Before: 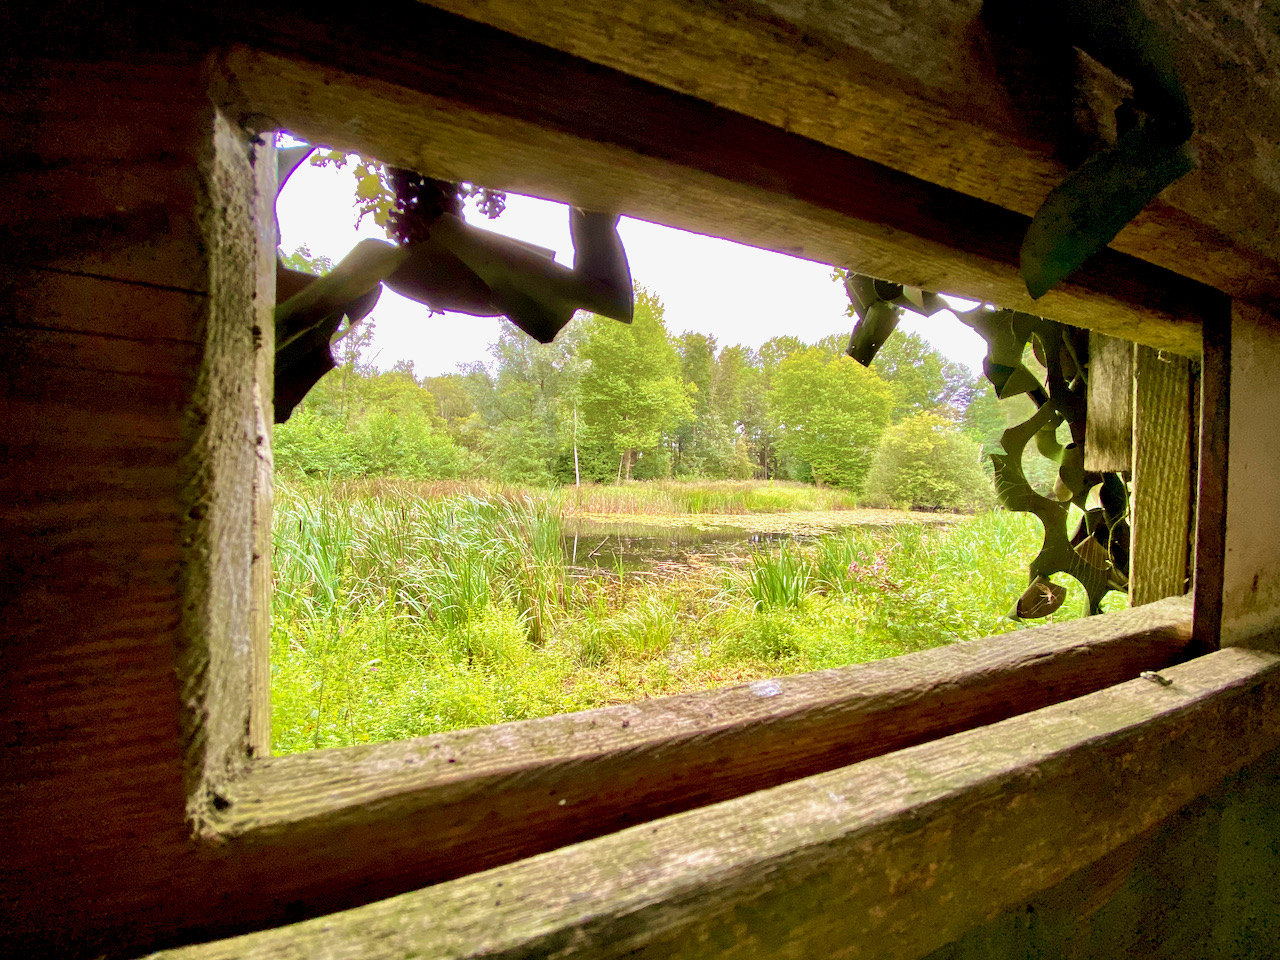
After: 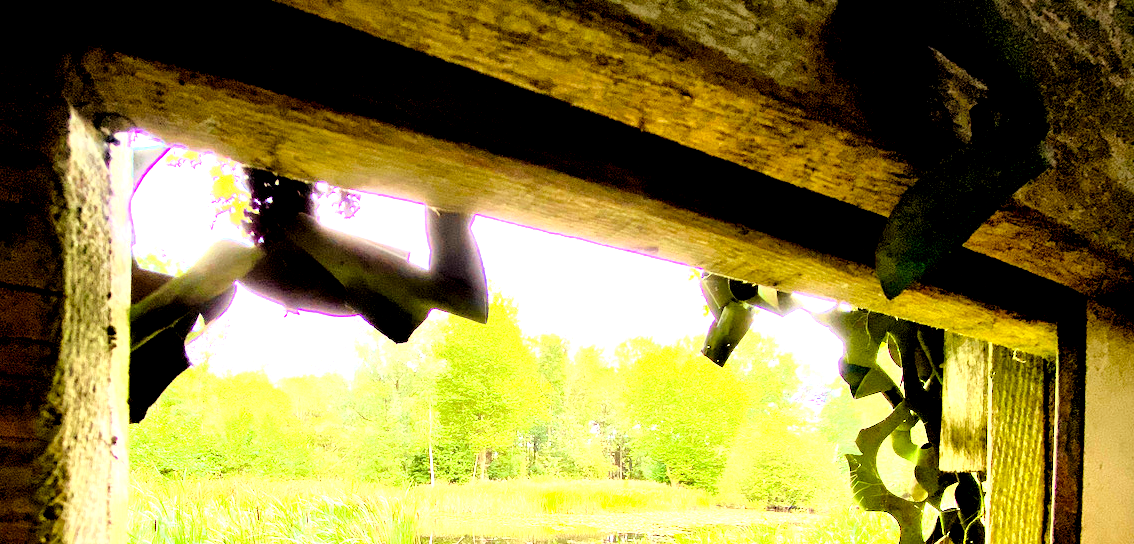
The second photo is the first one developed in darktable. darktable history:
crop and rotate: left 11.346%, bottom 43.282%
exposure: black level correction 0, exposure 0.499 EV, compensate highlight preservation false
tone equalizer: -8 EV -0.379 EV, -7 EV -0.374 EV, -6 EV -0.343 EV, -5 EV -0.21 EV, -3 EV 0.224 EV, -2 EV 0.325 EV, -1 EV 0.39 EV, +0 EV 0.407 EV, mask exposure compensation -0.486 EV
local contrast: mode bilateral grid, contrast 25, coarseness 61, detail 152%, midtone range 0.2
color correction: highlights a* -4.66, highlights b* 5.05, saturation 0.941
base curve: curves: ch0 [(0, 0) (0.008, 0.007) (0.022, 0.029) (0.048, 0.089) (0.092, 0.197) (0.191, 0.399) (0.275, 0.534) (0.357, 0.65) (0.477, 0.78) (0.542, 0.833) (0.799, 0.973) (1, 1)]
levels: black 0.083%, levels [0.031, 0.5, 0.969]
